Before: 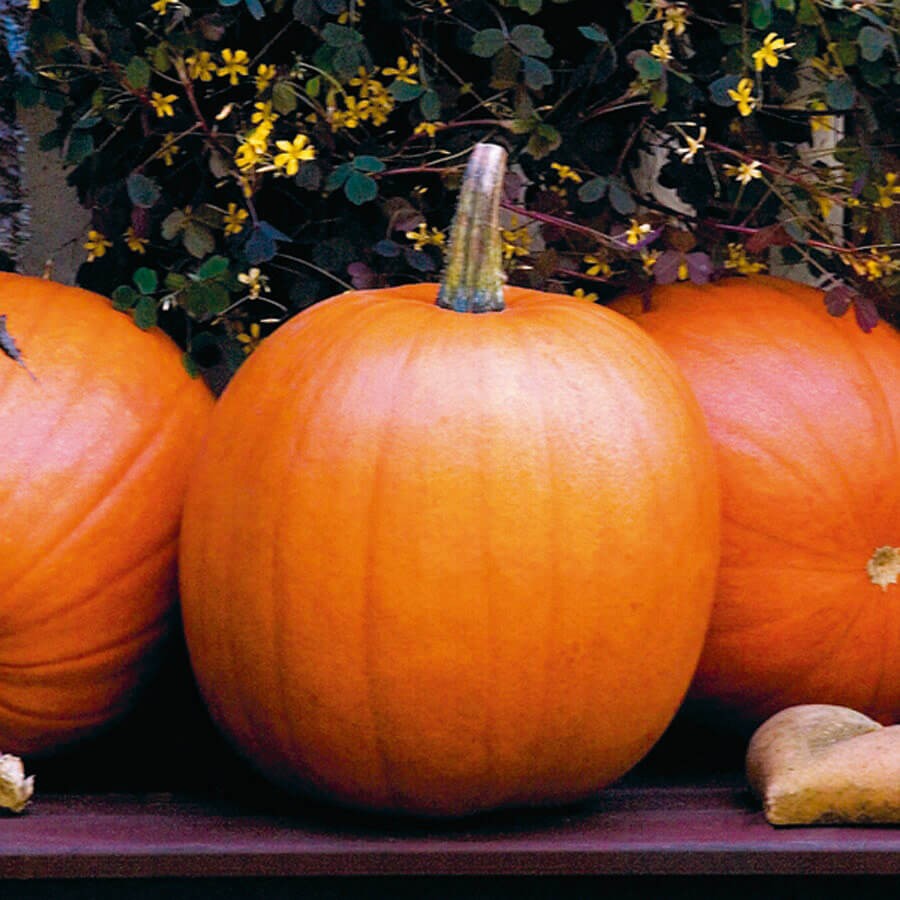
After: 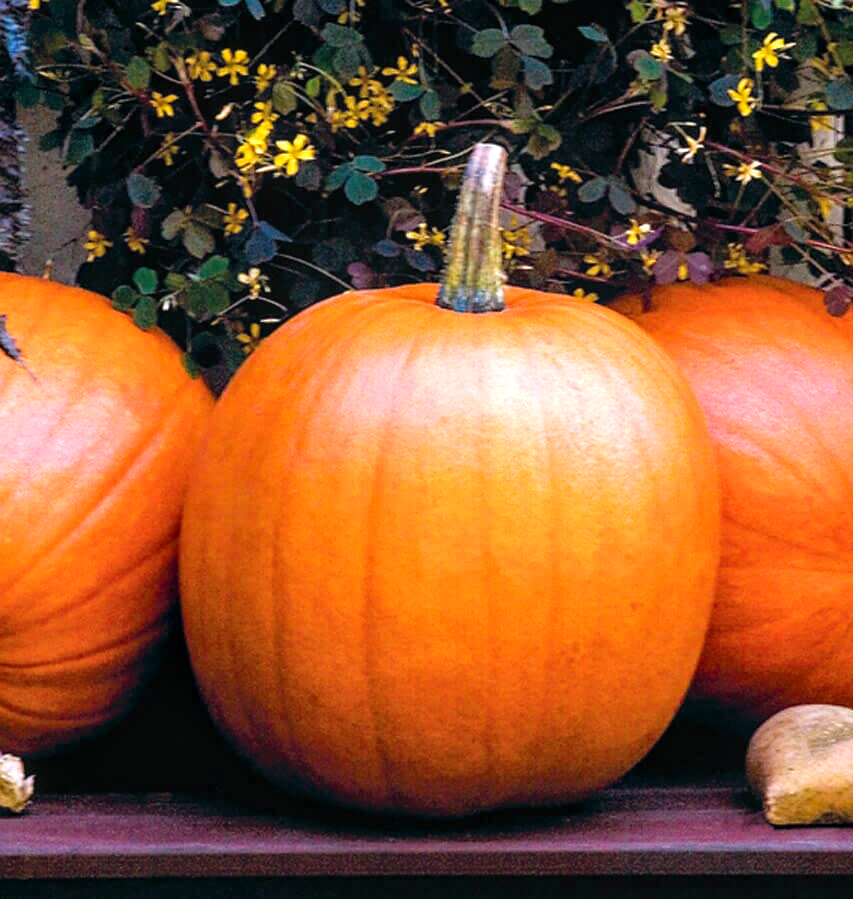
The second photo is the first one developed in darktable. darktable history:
local contrast: on, module defaults
exposure: black level correction 0, exposure 0.5 EV, compensate exposure bias true, compensate highlight preservation false
crop and rotate: right 5.167%
